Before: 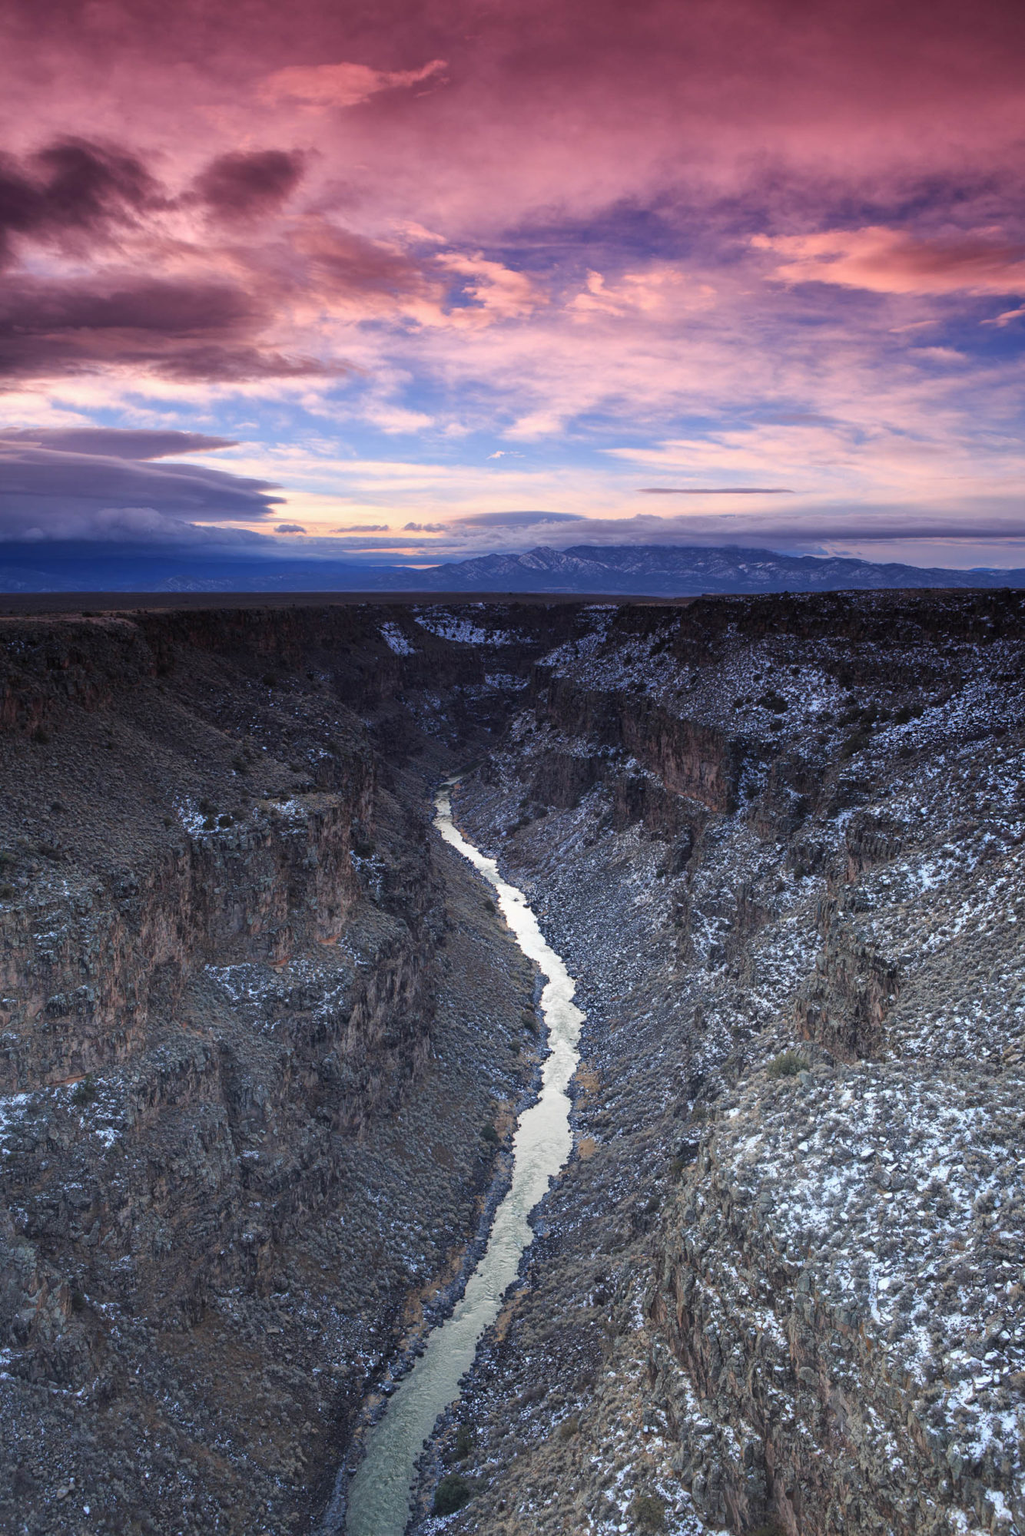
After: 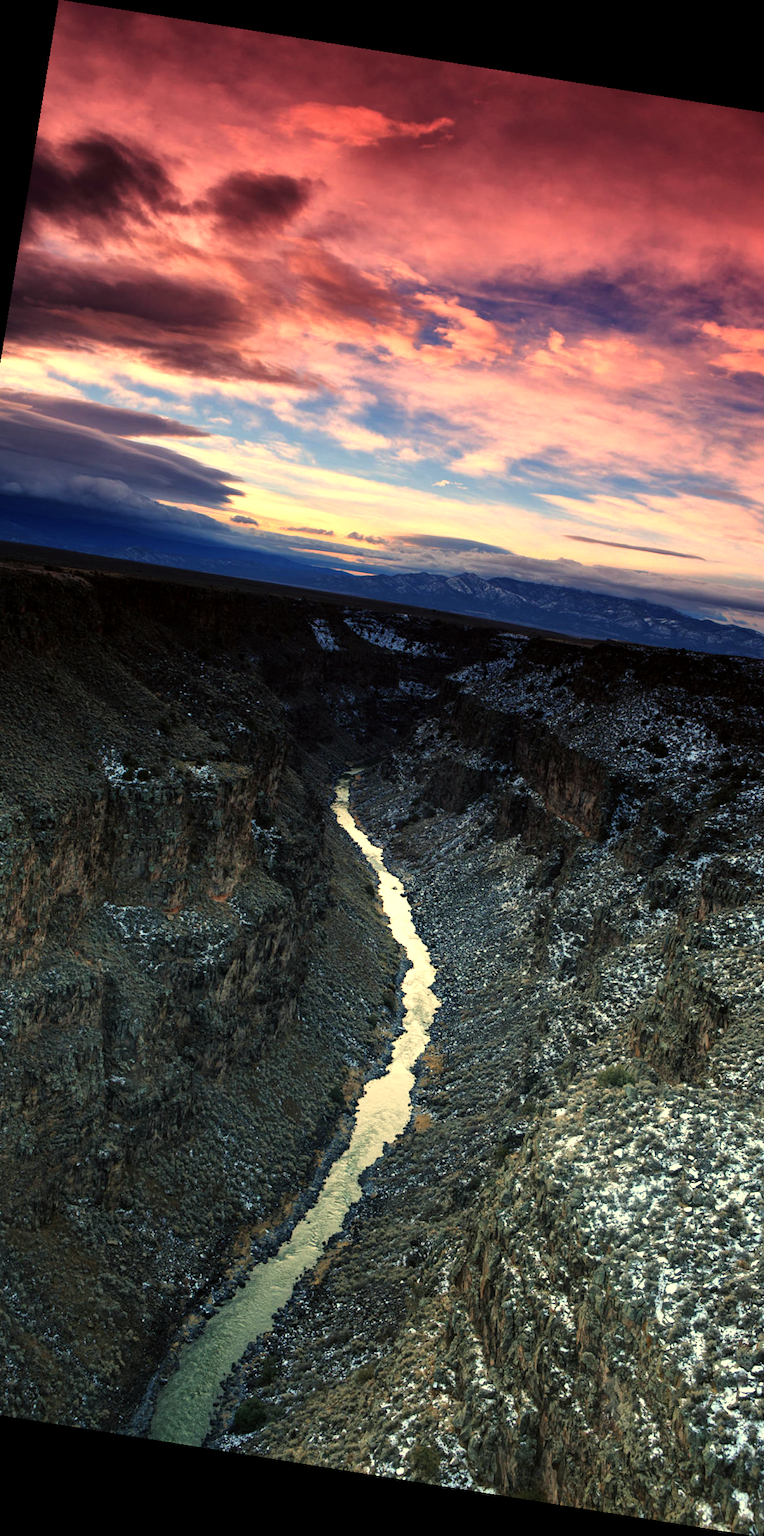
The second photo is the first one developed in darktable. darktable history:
rotate and perspective: rotation 9.12°, automatic cropping off
color balance: mode lift, gamma, gain (sRGB), lift [1.014, 0.966, 0.918, 0.87], gamma [0.86, 0.734, 0.918, 0.976], gain [1.063, 1.13, 1.063, 0.86]
crop and rotate: left 14.385%, right 18.948%
